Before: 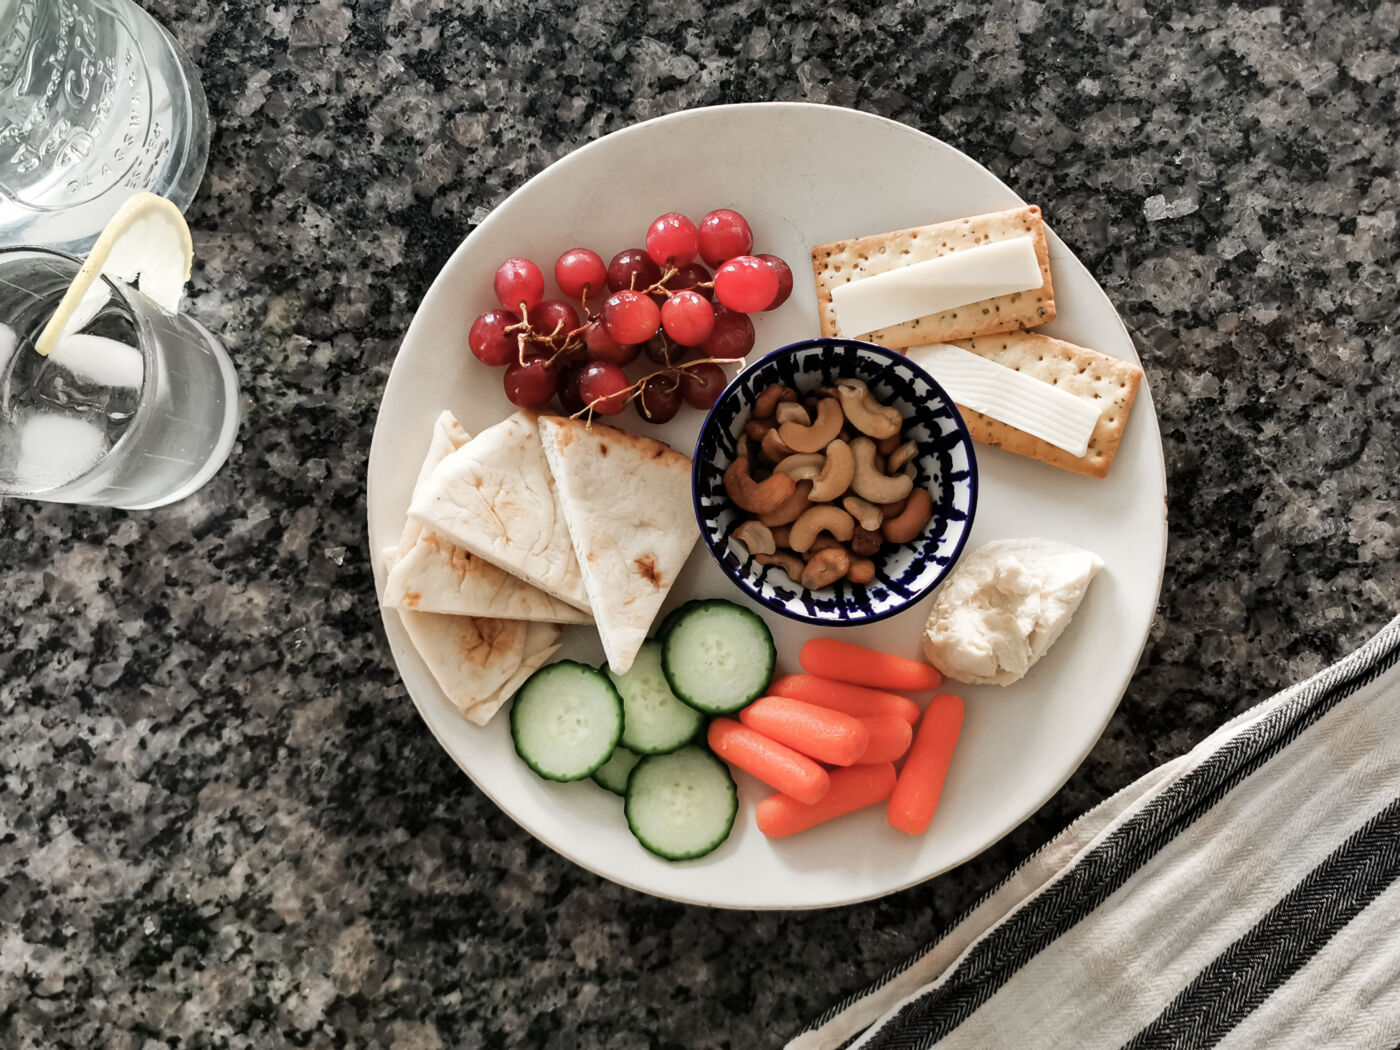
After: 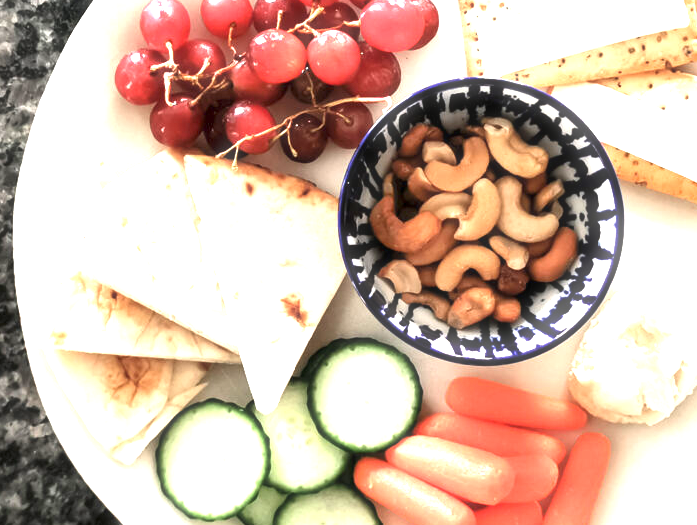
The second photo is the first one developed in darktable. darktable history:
exposure: black level correction 0.001, exposure 1.722 EV, compensate highlight preservation false
haze removal: strength -0.102, adaptive false
crop: left 25.286%, top 24.902%, right 24.869%, bottom 25.047%
